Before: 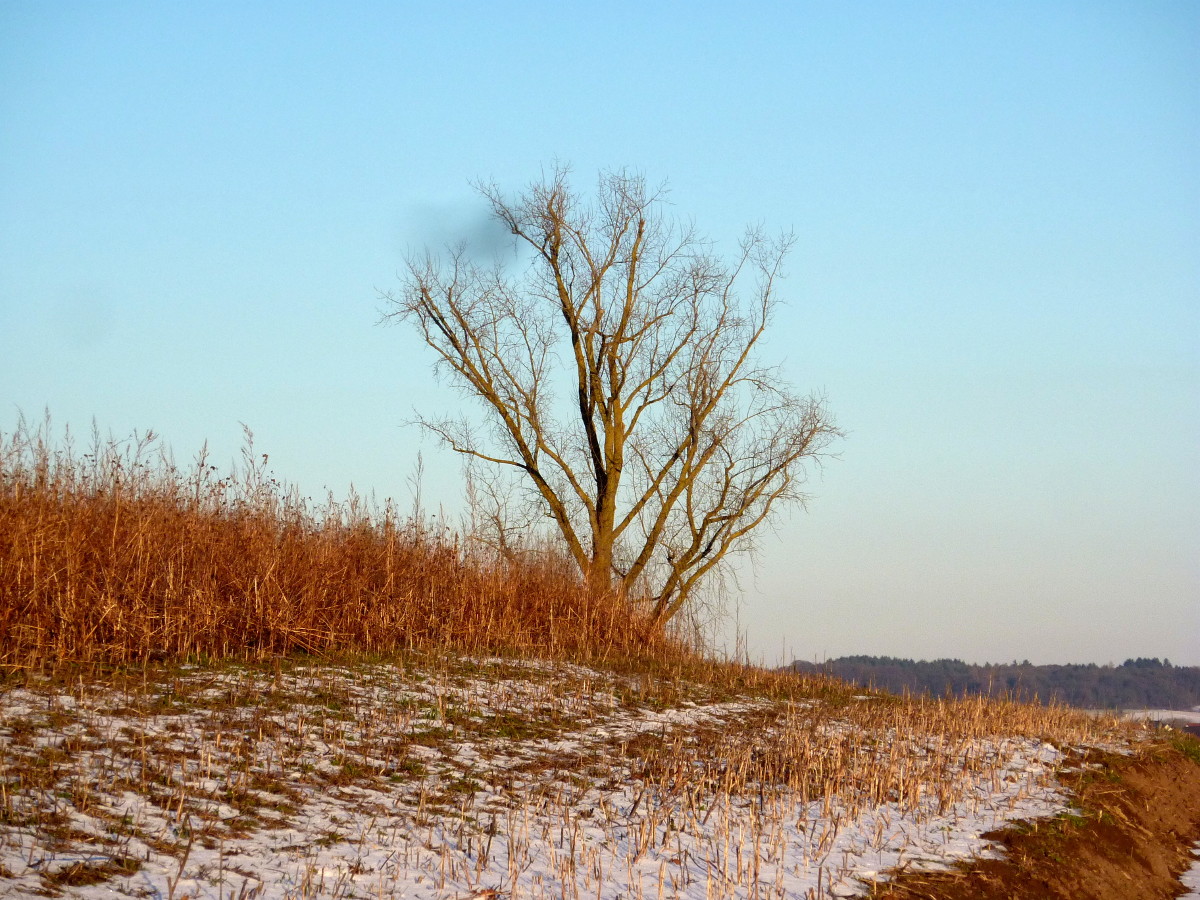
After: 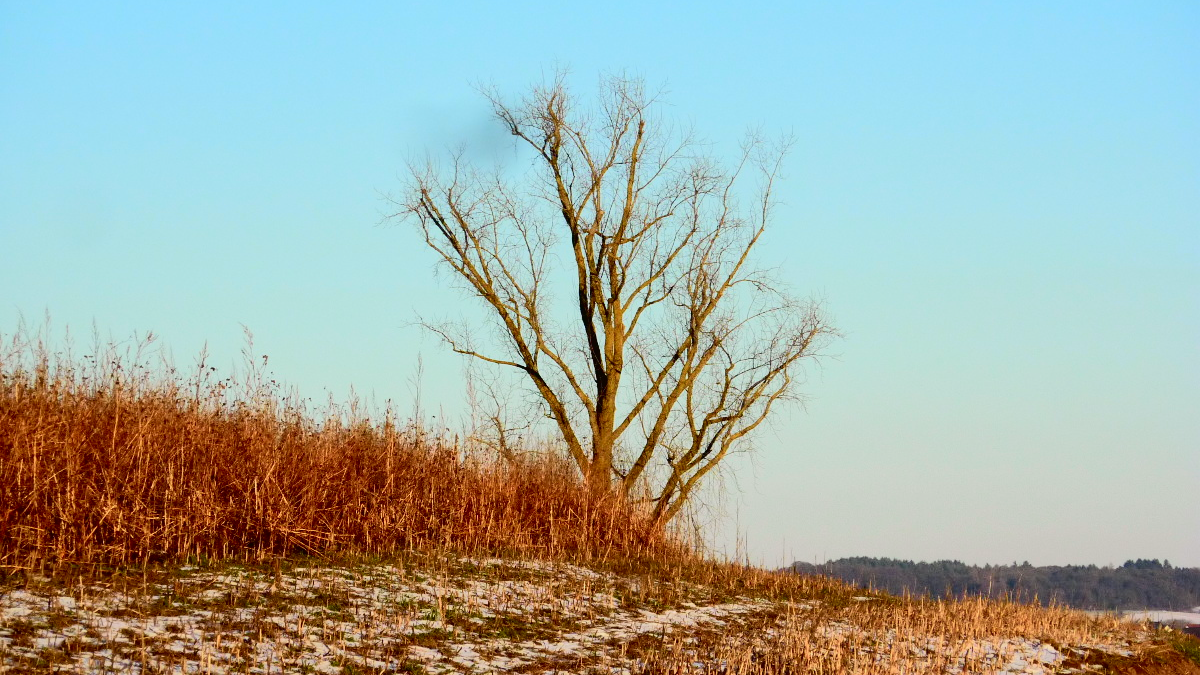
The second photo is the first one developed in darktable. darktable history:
crop: top 11.032%, bottom 13.944%
tone curve: curves: ch0 [(0, 0.017) (0.091, 0.04) (0.296, 0.276) (0.439, 0.482) (0.64, 0.729) (0.785, 0.817) (0.995, 0.917)]; ch1 [(0, 0) (0.384, 0.365) (0.463, 0.447) (0.486, 0.474) (0.503, 0.497) (0.526, 0.52) (0.555, 0.564) (0.578, 0.589) (0.638, 0.66) (0.766, 0.773) (1, 1)]; ch2 [(0, 0) (0.374, 0.344) (0.446, 0.443) (0.501, 0.509) (0.528, 0.522) (0.569, 0.593) (0.61, 0.646) (0.666, 0.688) (1, 1)], color space Lab, independent channels, preserve colors none
